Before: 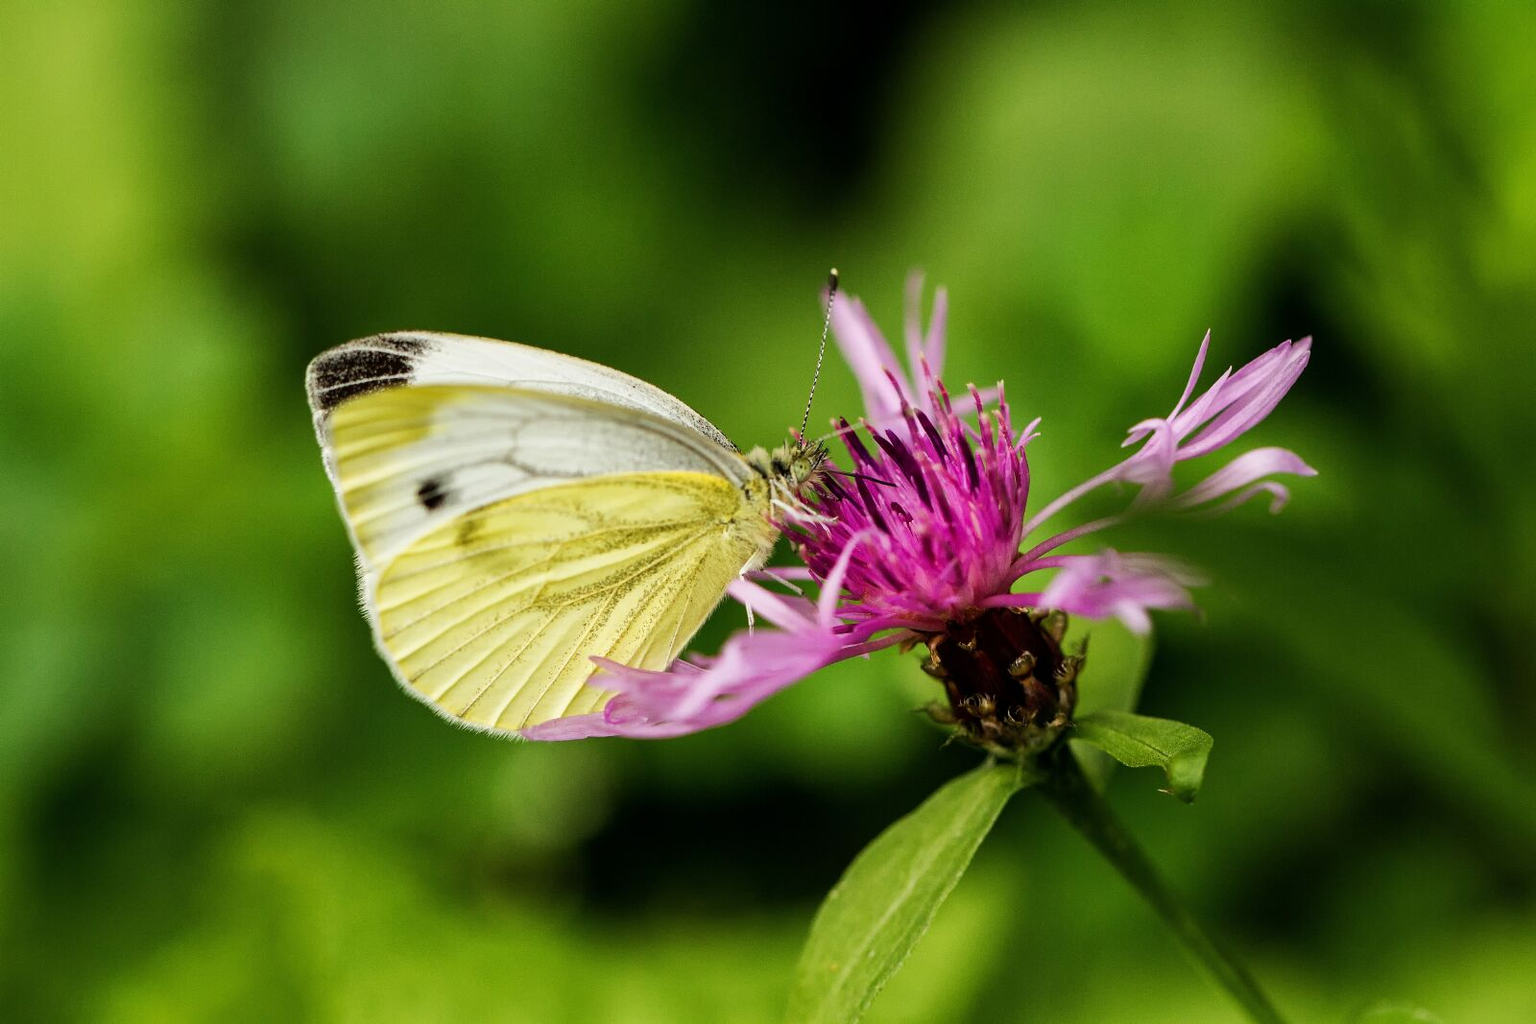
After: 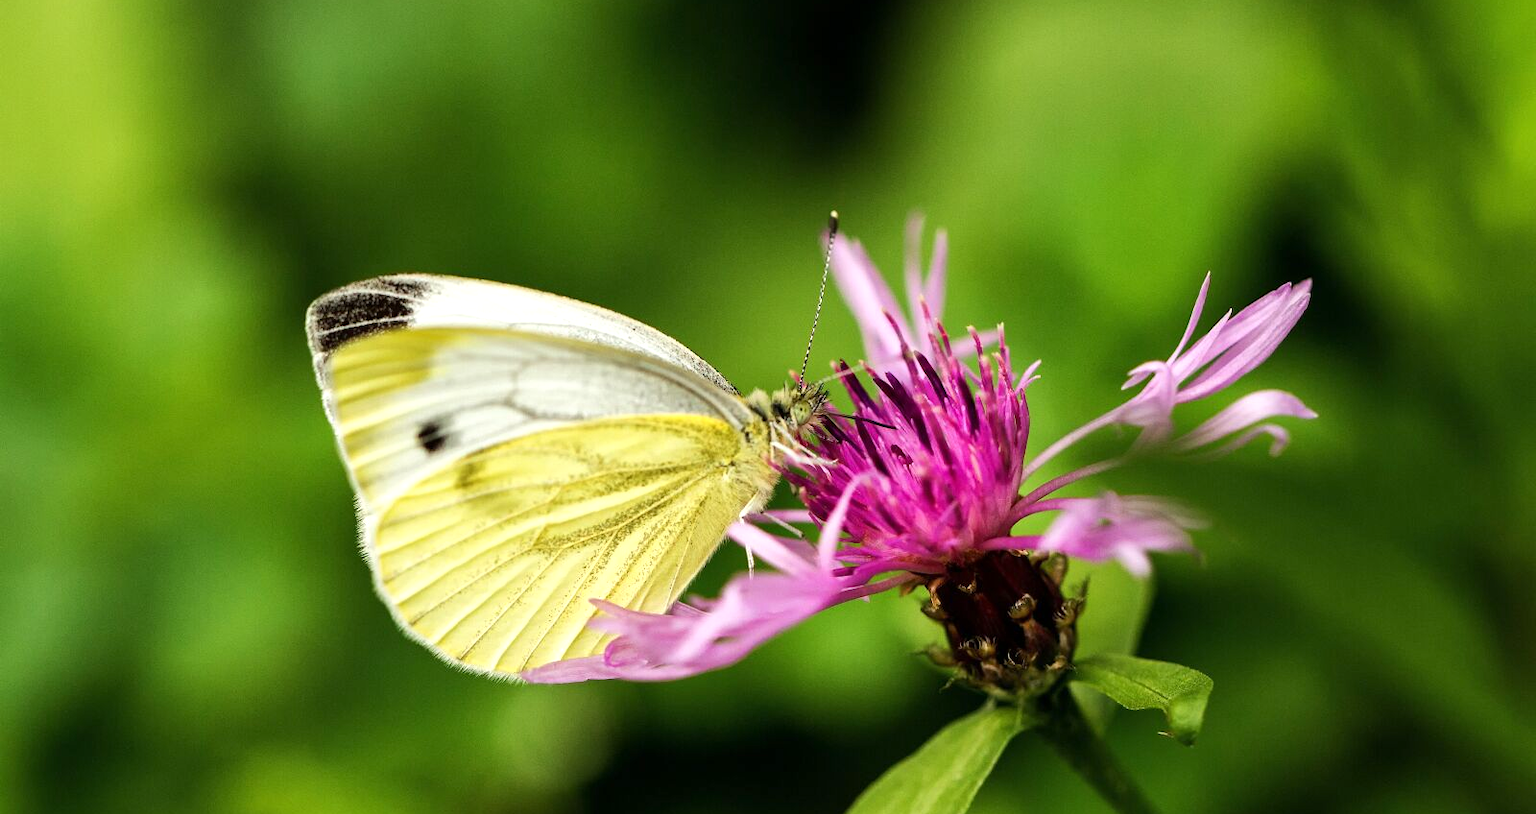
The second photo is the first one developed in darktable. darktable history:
crop and rotate: top 5.657%, bottom 14.789%
exposure: exposure 0.372 EV, compensate highlight preservation false
